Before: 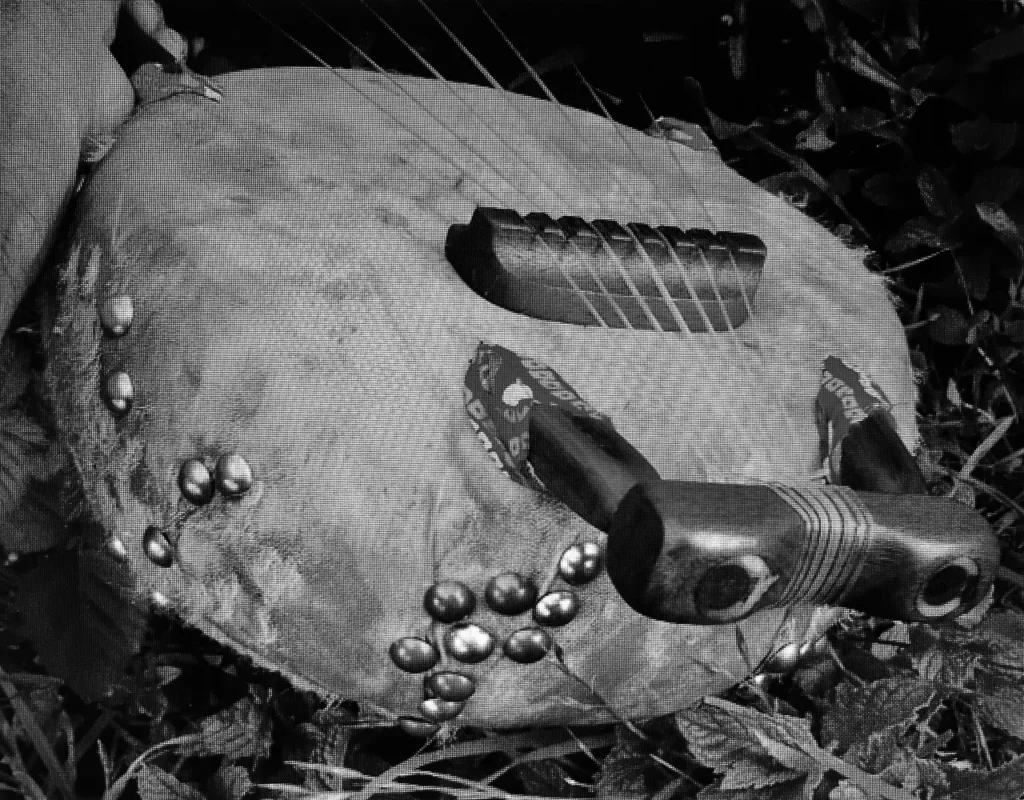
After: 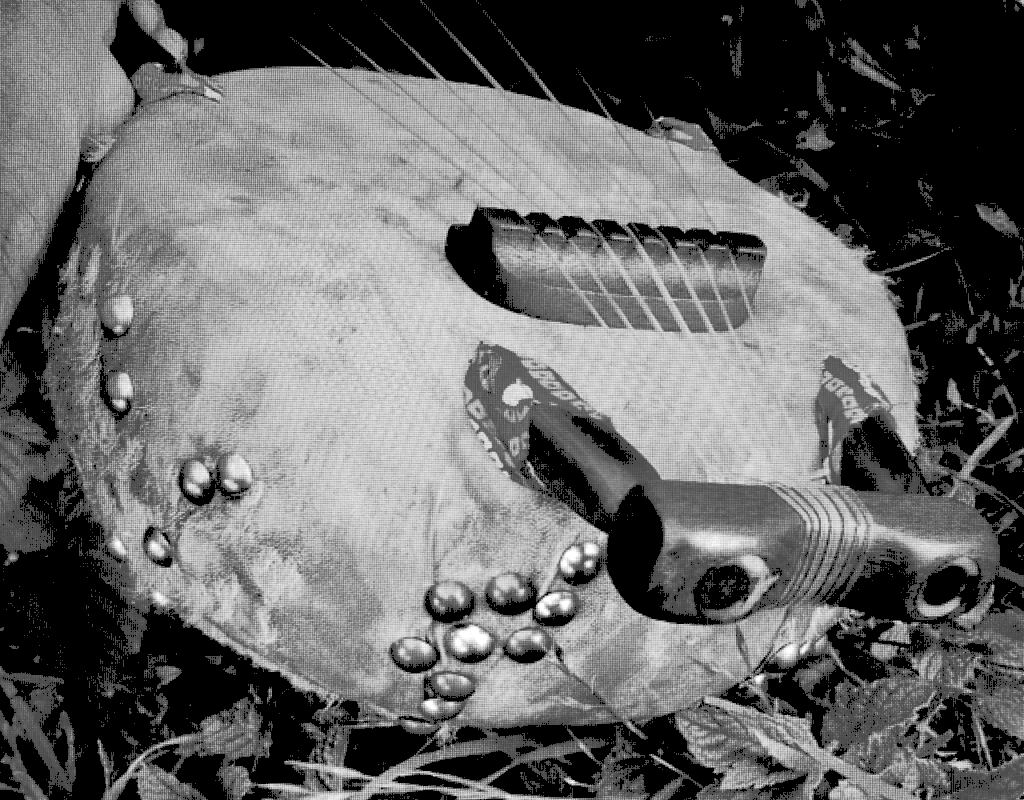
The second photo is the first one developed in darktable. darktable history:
rgb levels: levels [[0.013, 0.434, 0.89], [0, 0.5, 1], [0, 0.5, 1]]
tone curve: curves: ch0 [(0, 0) (0.003, 0.301) (0.011, 0.302) (0.025, 0.307) (0.044, 0.313) (0.069, 0.316) (0.1, 0.322) (0.136, 0.325) (0.177, 0.341) (0.224, 0.358) (0.277, 0.386) (0.335, 0.429) (0.399, 0.486) (0.468, 0.556) (0.543, 0.644) (0.623, 0.728) (0.709, 0.796) (0.801, 0.854) (0.898, 0.908) (1, 1)], preserve colors none
